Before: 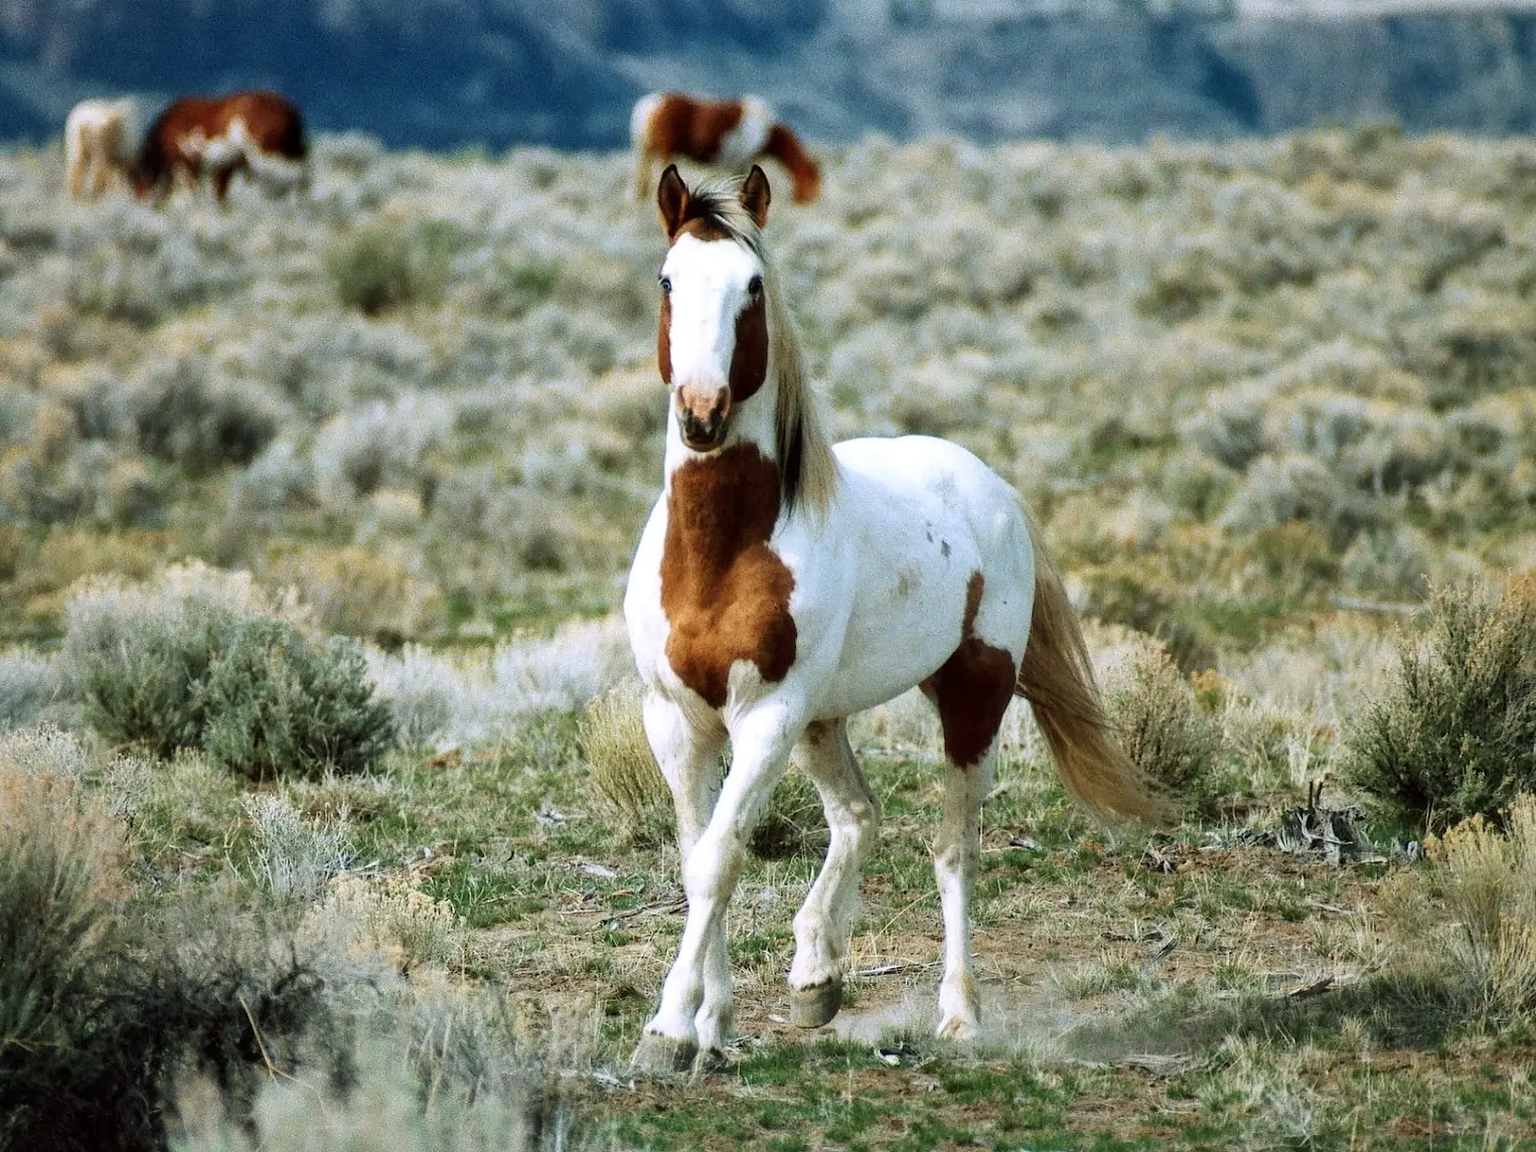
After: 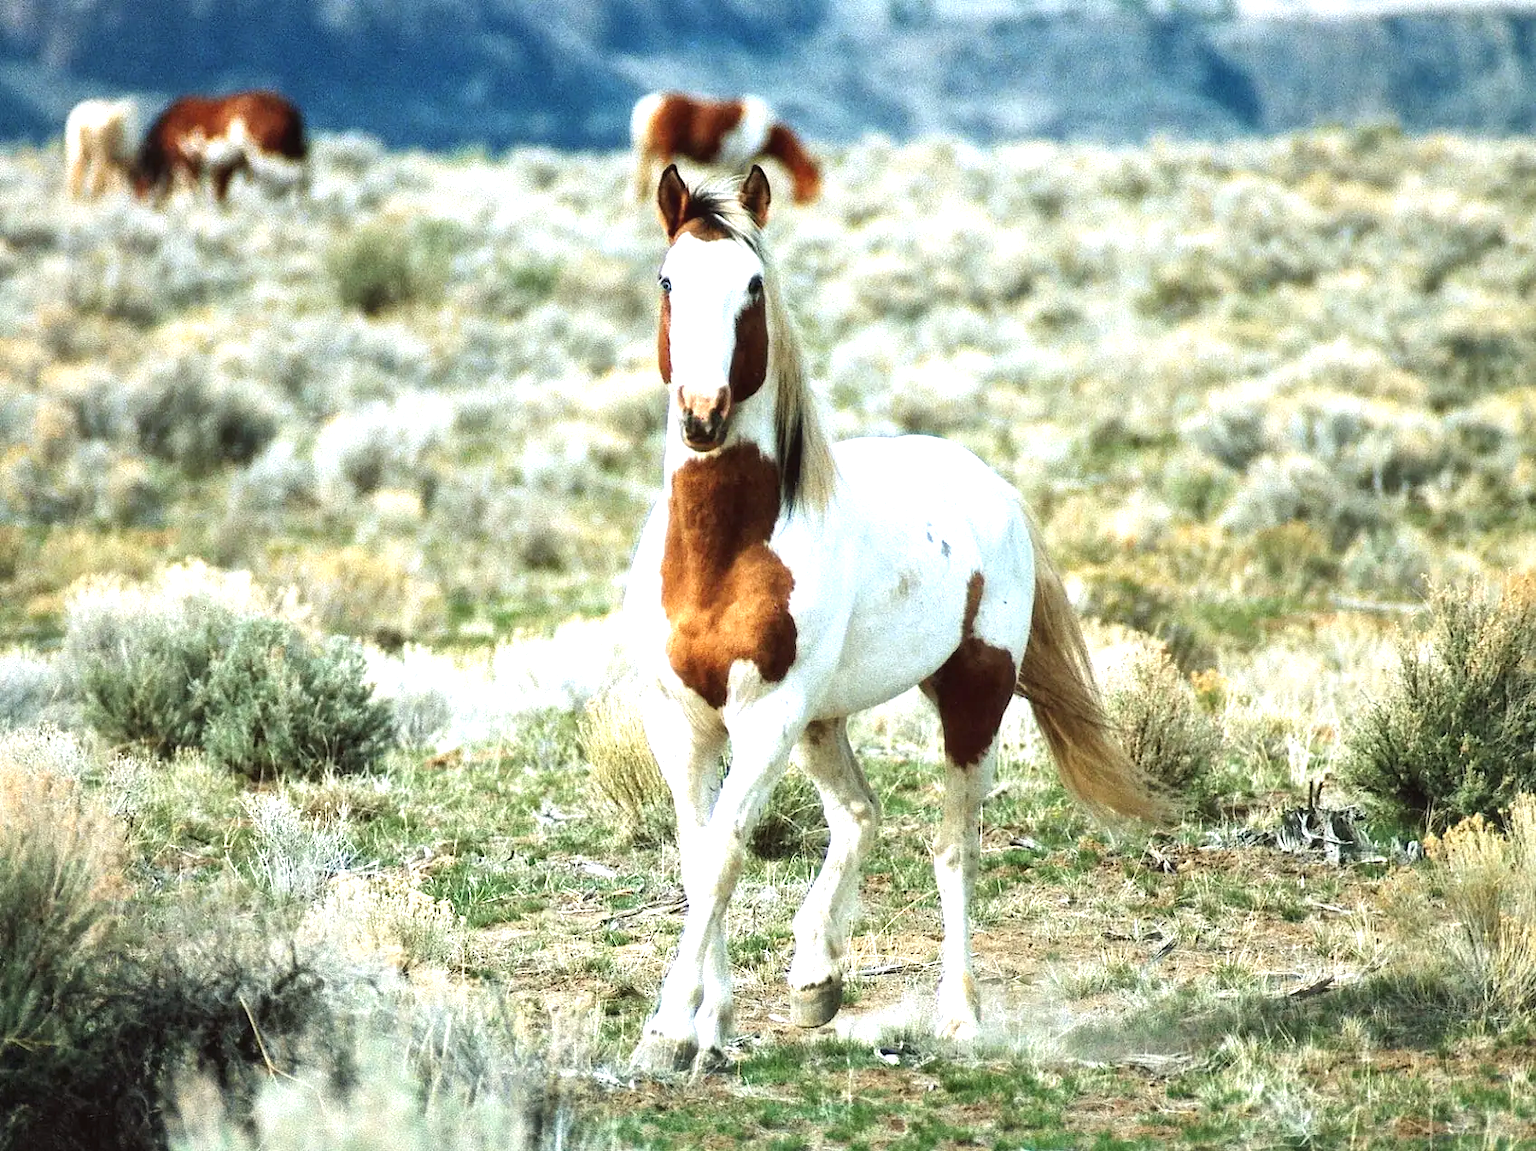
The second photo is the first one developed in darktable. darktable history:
exposure: black level correction -0.002, exposure 1.115 EV, compensate exposure bias true, compensate highlight preservation false
